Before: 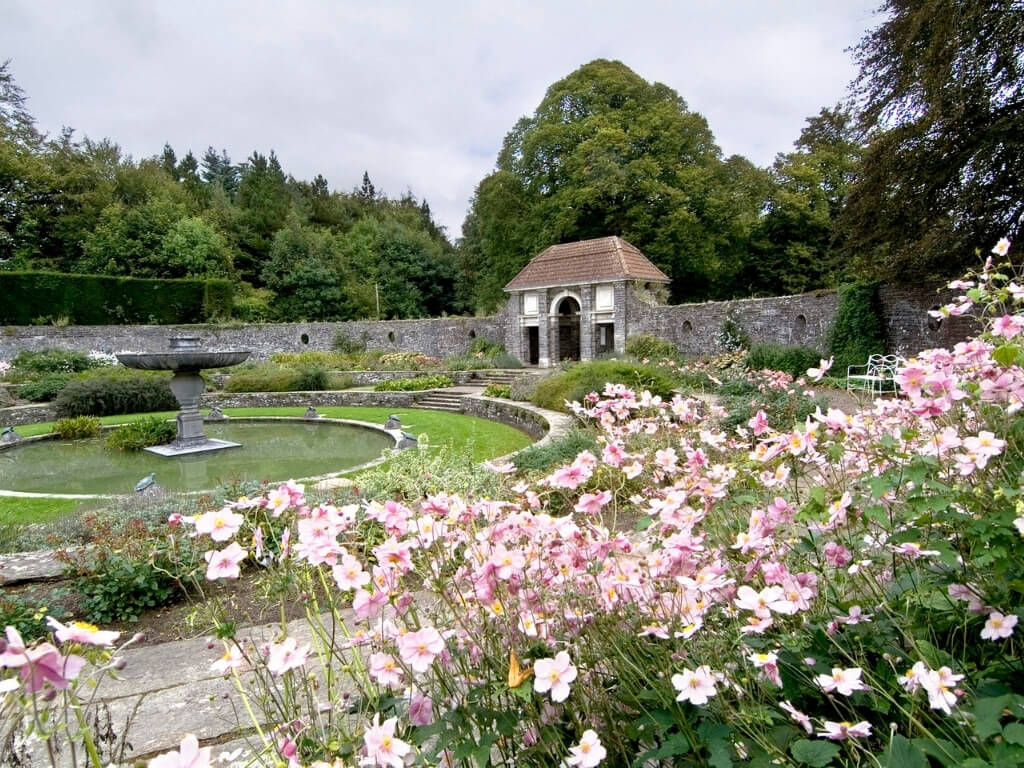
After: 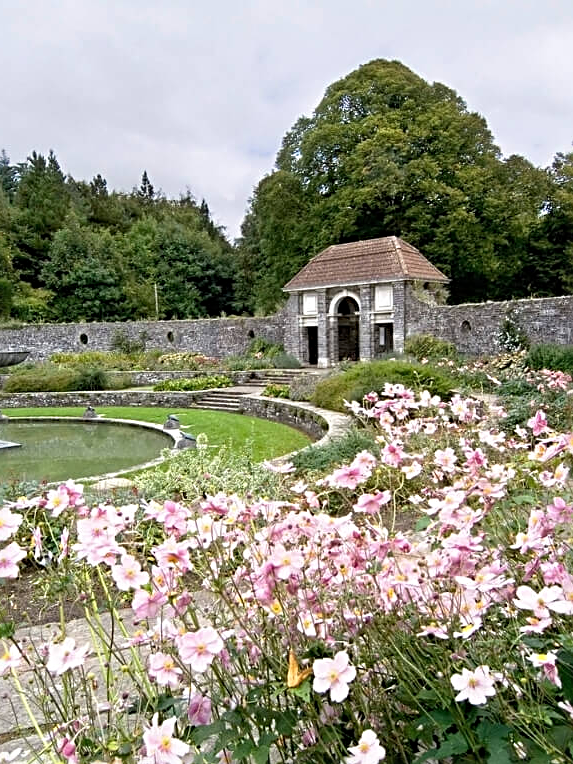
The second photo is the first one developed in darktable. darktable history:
sharpen: radius 3.119
crop: left 21.674%, right 22.086%
